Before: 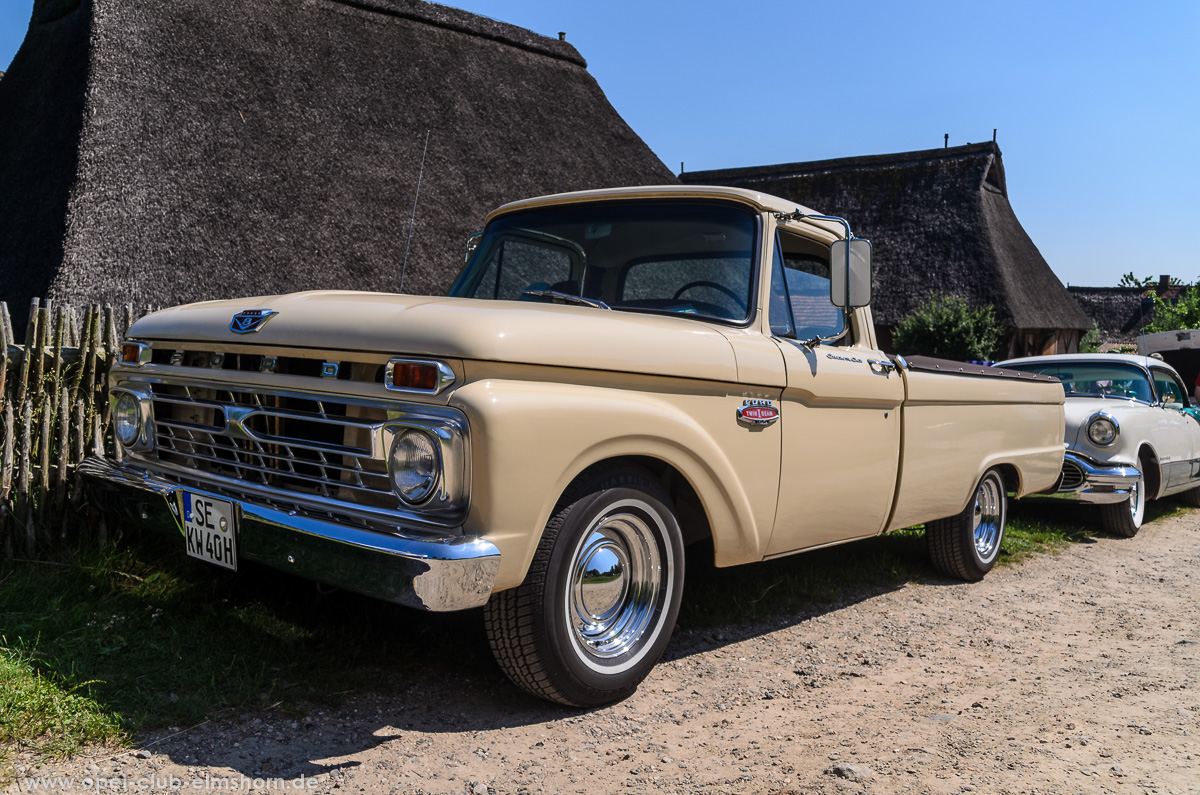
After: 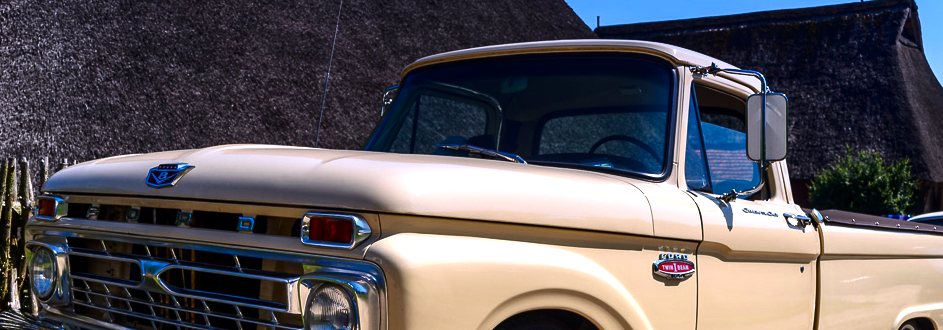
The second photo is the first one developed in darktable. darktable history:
graduated density: hue 238.83°, saturation 50%
exposure: black level correction 0, exposure 0.95 EV, compensate exposure bias true, compensate highlight preservation false
contrast brightness saturation: brightness -0.25, saturation 0.2
crop: left 7.036%, top 18.398%, right 14.379%, bottom 40.043%
